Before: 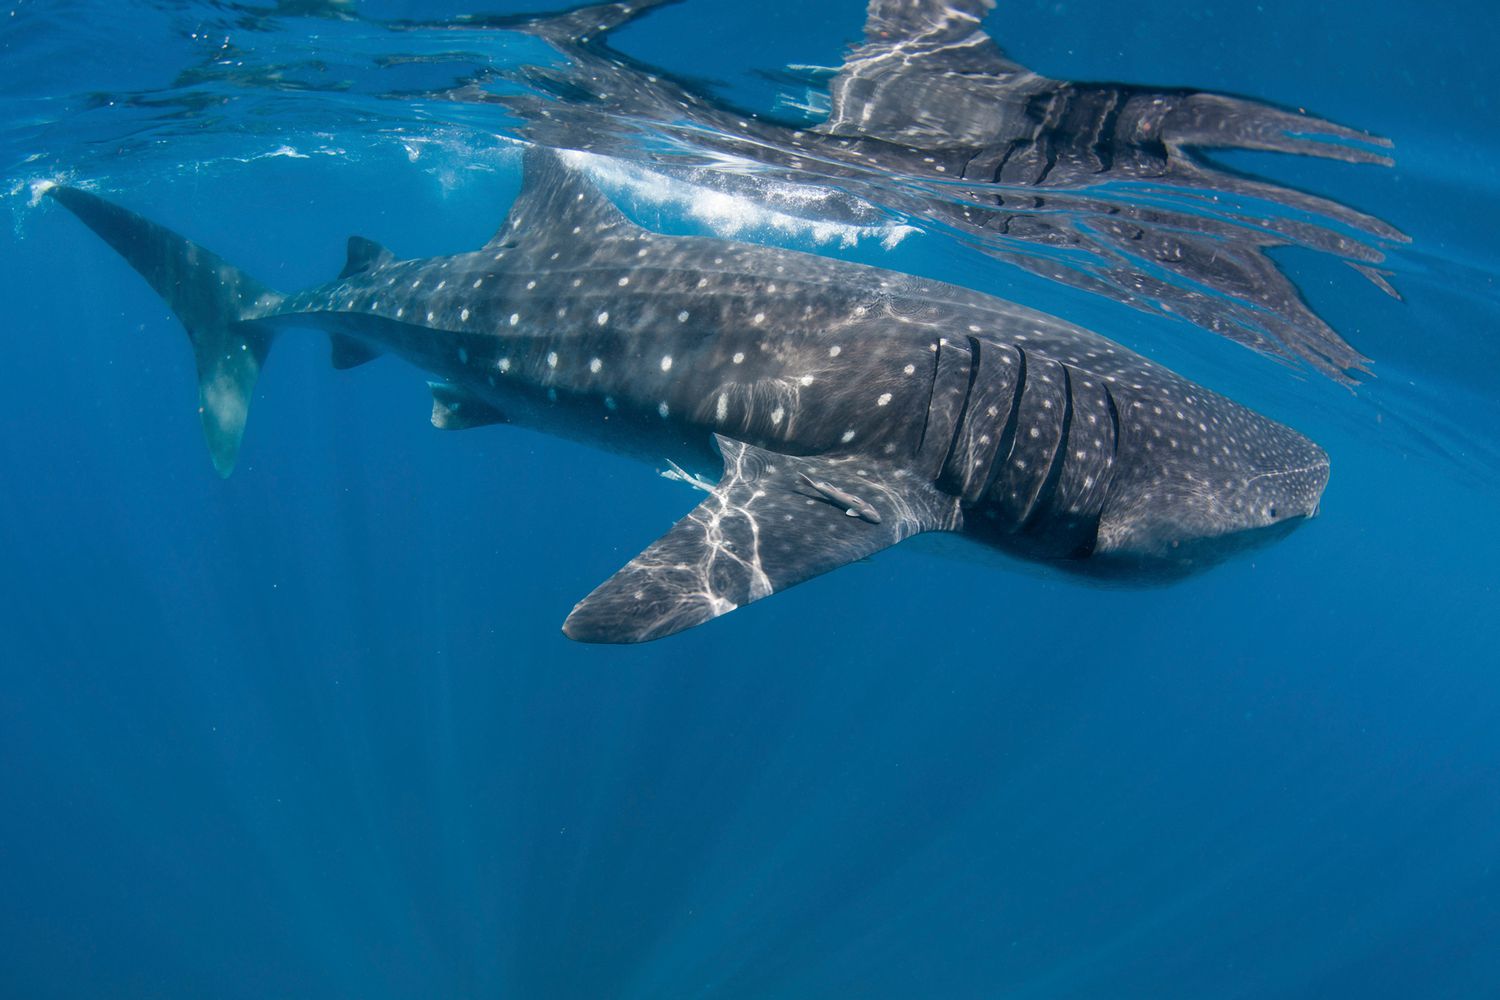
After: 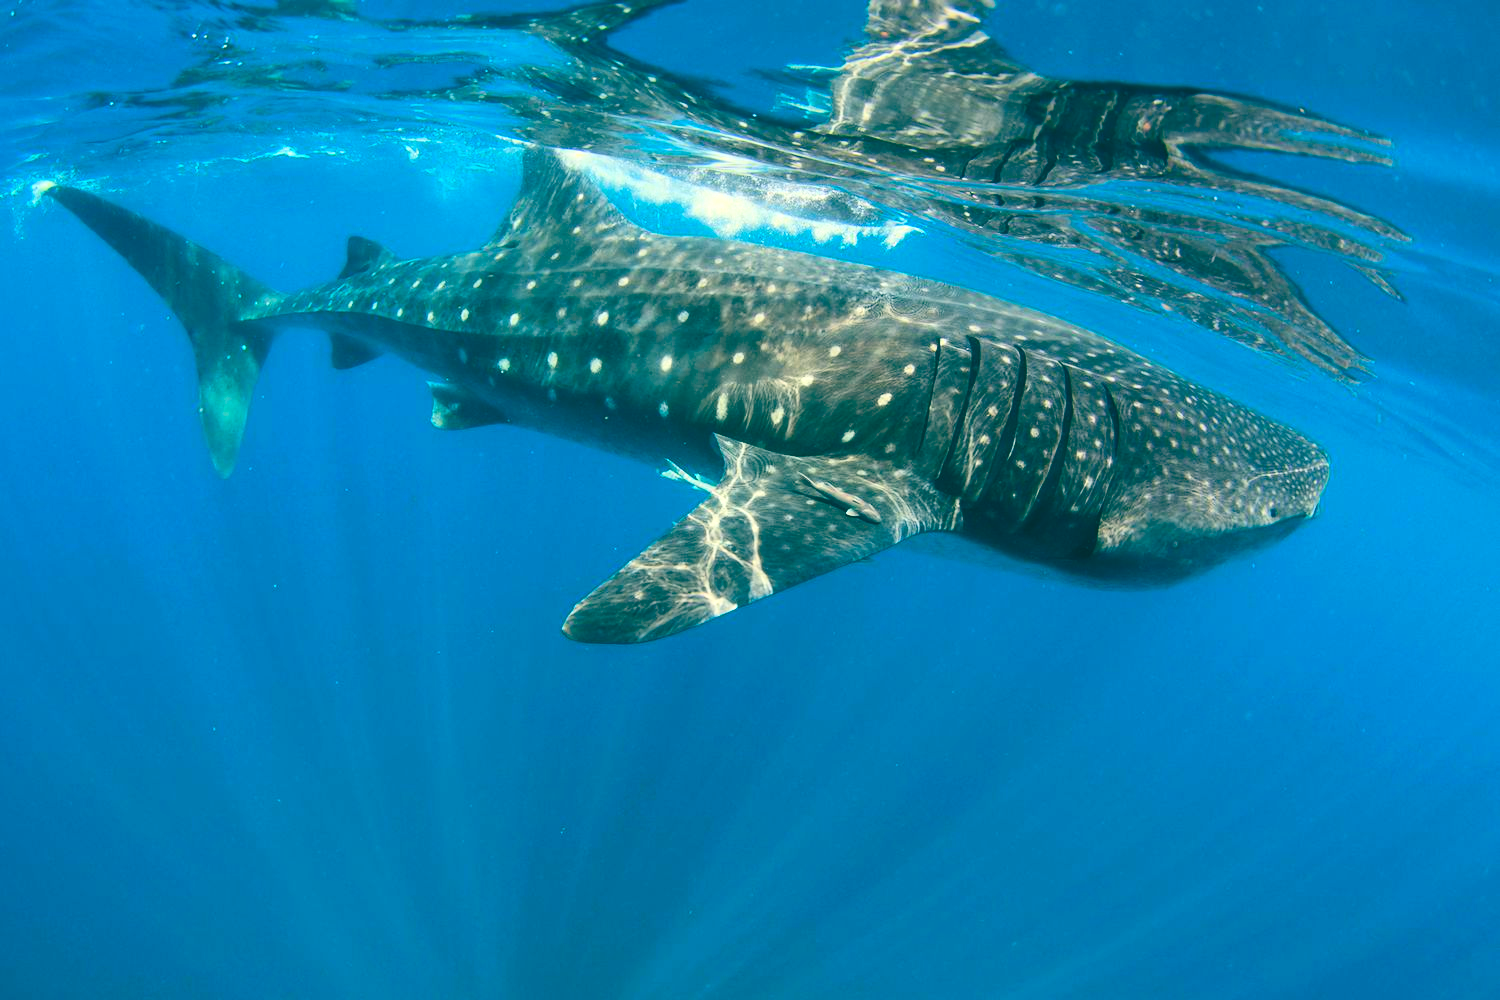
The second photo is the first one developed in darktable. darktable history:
color balance: lift [1.005, 0.99, 1.007, 1.01], gamma [1, 1.034, 1.032, 0.966], gain [0.873, 1.055, 1.067, 0.933]
tone equalizer: -8 EV -0.417 EV, -7 EV -0.389 EV, -6 EV -0.333 EV, -5 EV -0.222 EV, -3 EV 0.222 EV, -2 EV 0.333 EV, -1 EV 0.389 EV, +0 EV 0.417 EV, edges refinement/feathering 500, mask exposure compensation -1.57 EV, preserve details no
contrast brightness saturation: contrast 0.2, brightness 0.2, saturation 0.8
